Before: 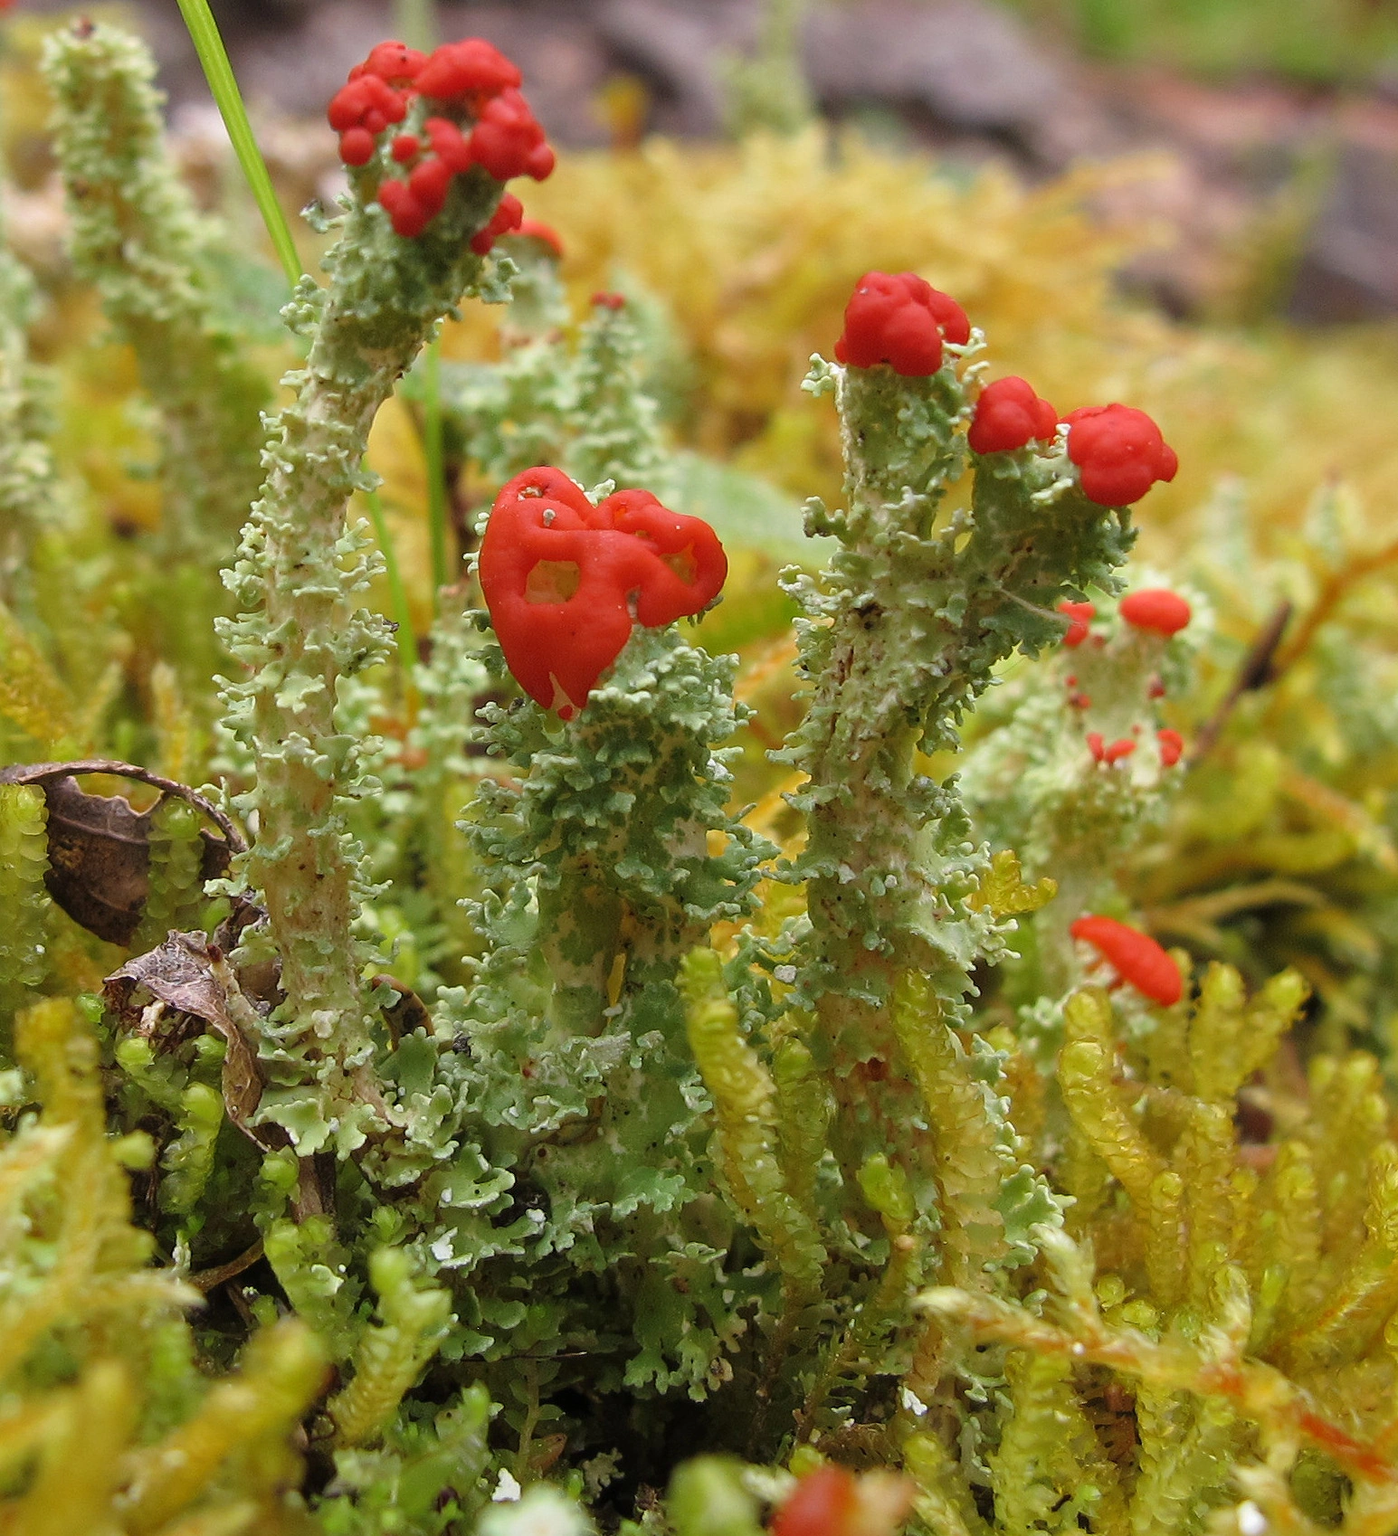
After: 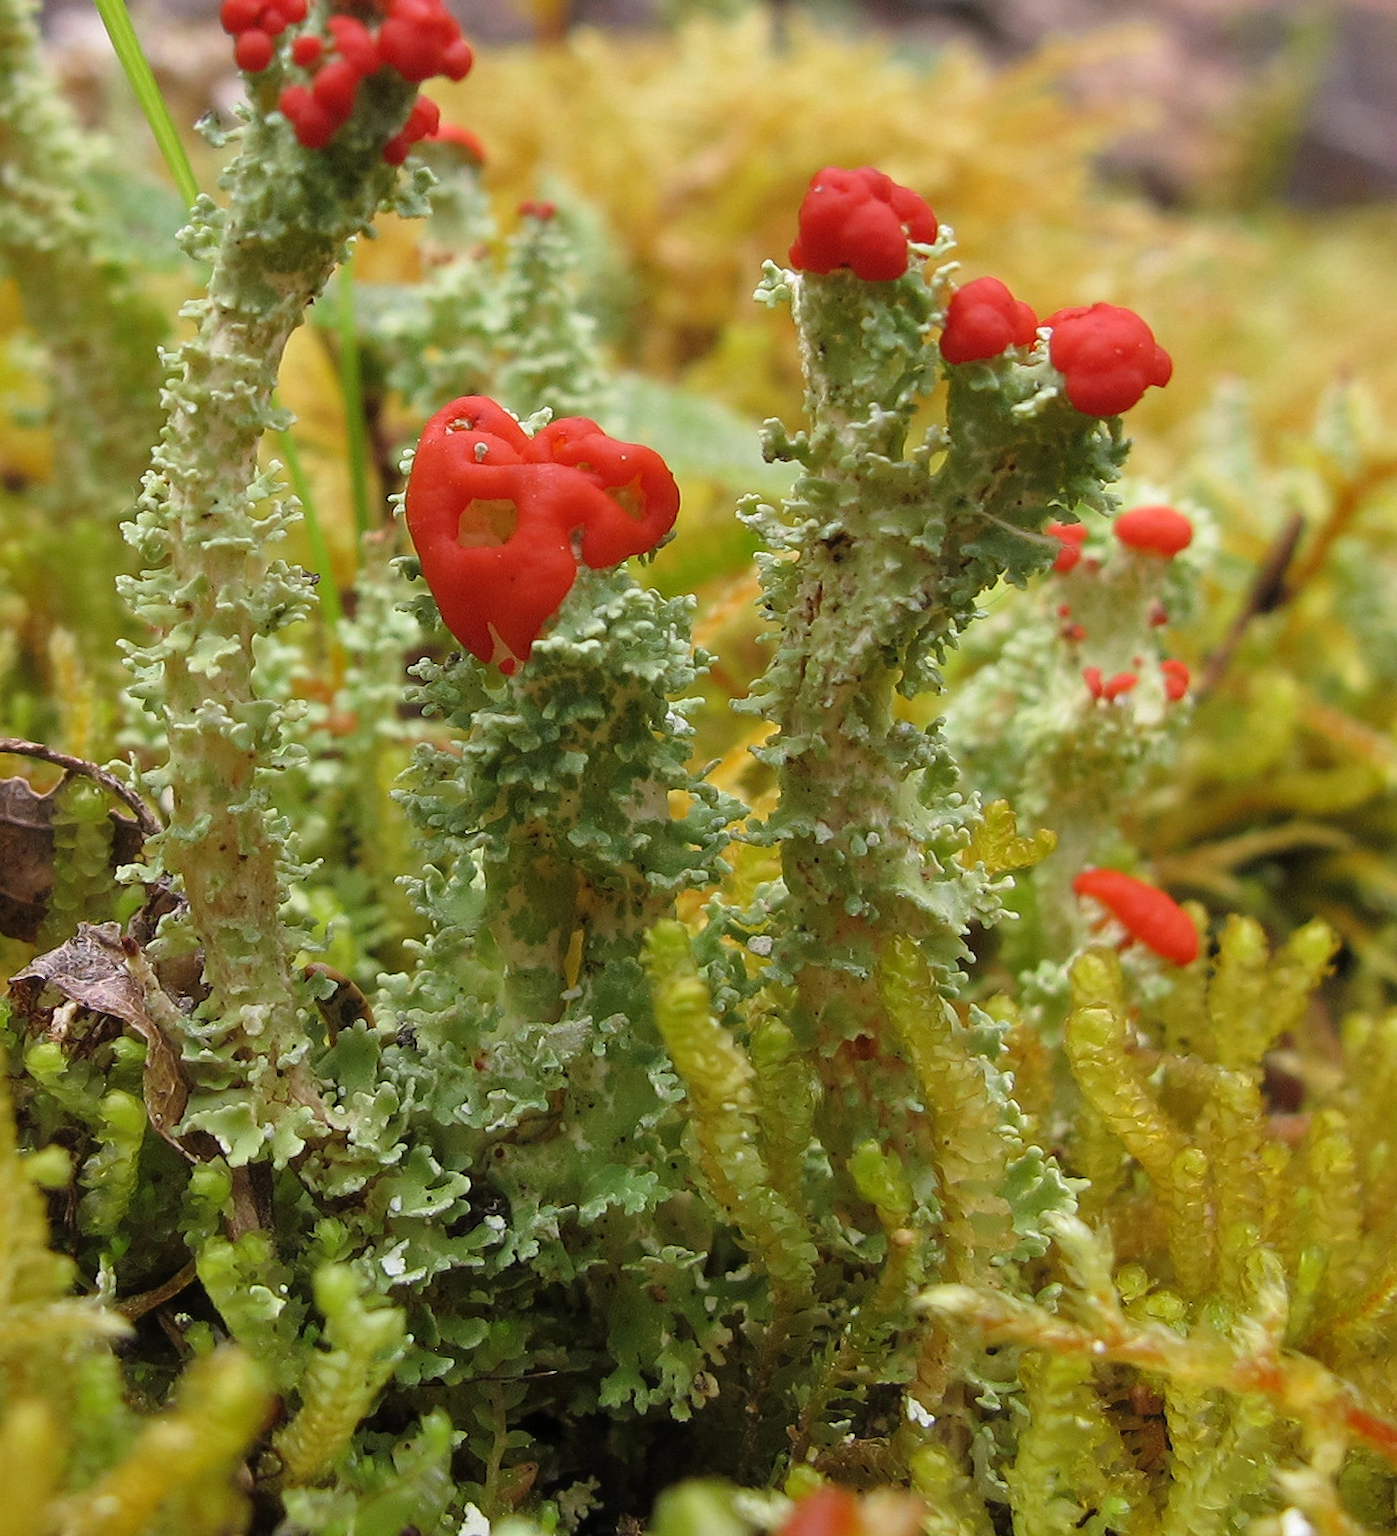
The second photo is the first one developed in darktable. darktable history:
crop and rotate: angle 2.14°, left 5.747%, top 5.715%
